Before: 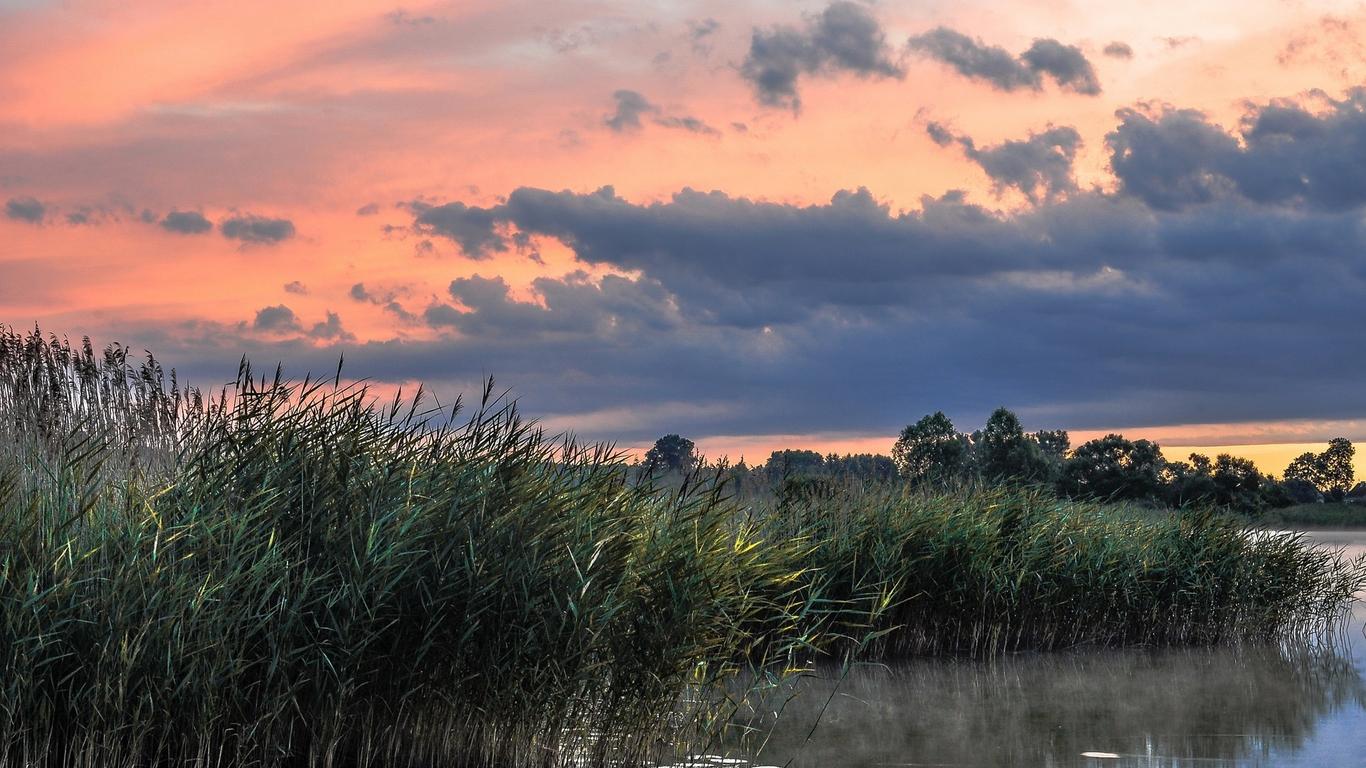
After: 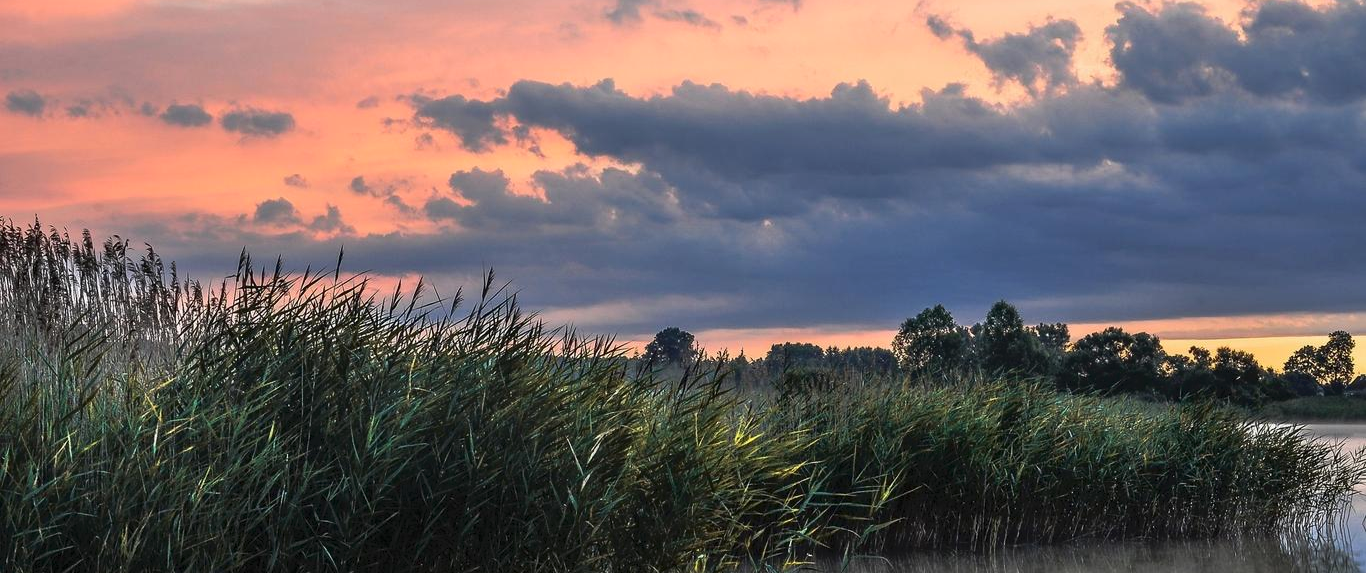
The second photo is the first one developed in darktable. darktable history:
crop: top 14.024%, bottom 11.322%
tone curve: curves: ch0 [(0, 0) (0.003, 0.005) (0.011, 0.021) (0.025, 0.042) (0.044, 0.065) (0.069, 0.074) (0.1, 0.092) (0.136, 0.123) (0.177, 0.159) (0.224, 0.2) (0.277, 0.252) (0.335, 0.32) (0.399, 0.392) (0.468, 0.468) (0.543, 0.549) (0.623, 0.638) (0.709, 0.721) (0.801, 0.812) (0.898, 0.896) (1, 1)], color space Lab, linked channels, preserve colors none
